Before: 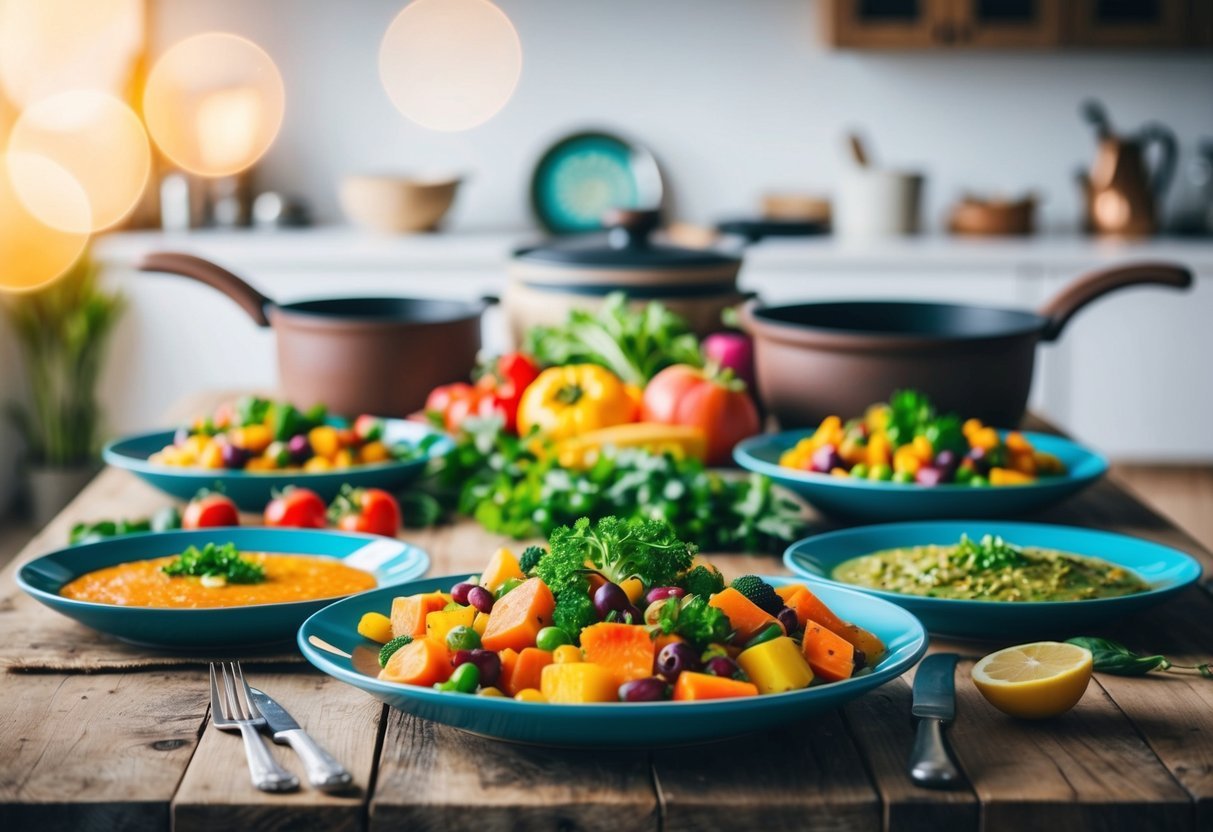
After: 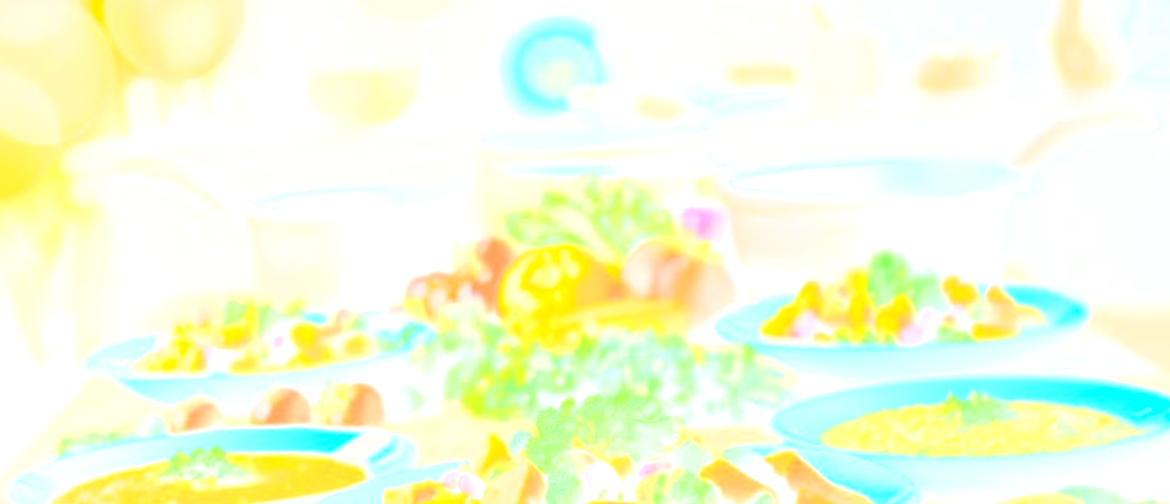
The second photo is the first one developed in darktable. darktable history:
contrast brightness saturation: contrast 0.2, brightness 0.16, saturation 0.22
crop: top 11.166%, bottom 22.168%
white balance: red 1.045, blue 0.932
haze removal: compatibility mode true, adaptive false
local contrast: detail 70%
bloom: size 85%, threshold 5%, strength 85%
rotate and perspective: rotation -3.52°, crop left 0.036, crop right 0.964, crop top 0.081, crop bottom 0.919
sharpen: on, module defaults
